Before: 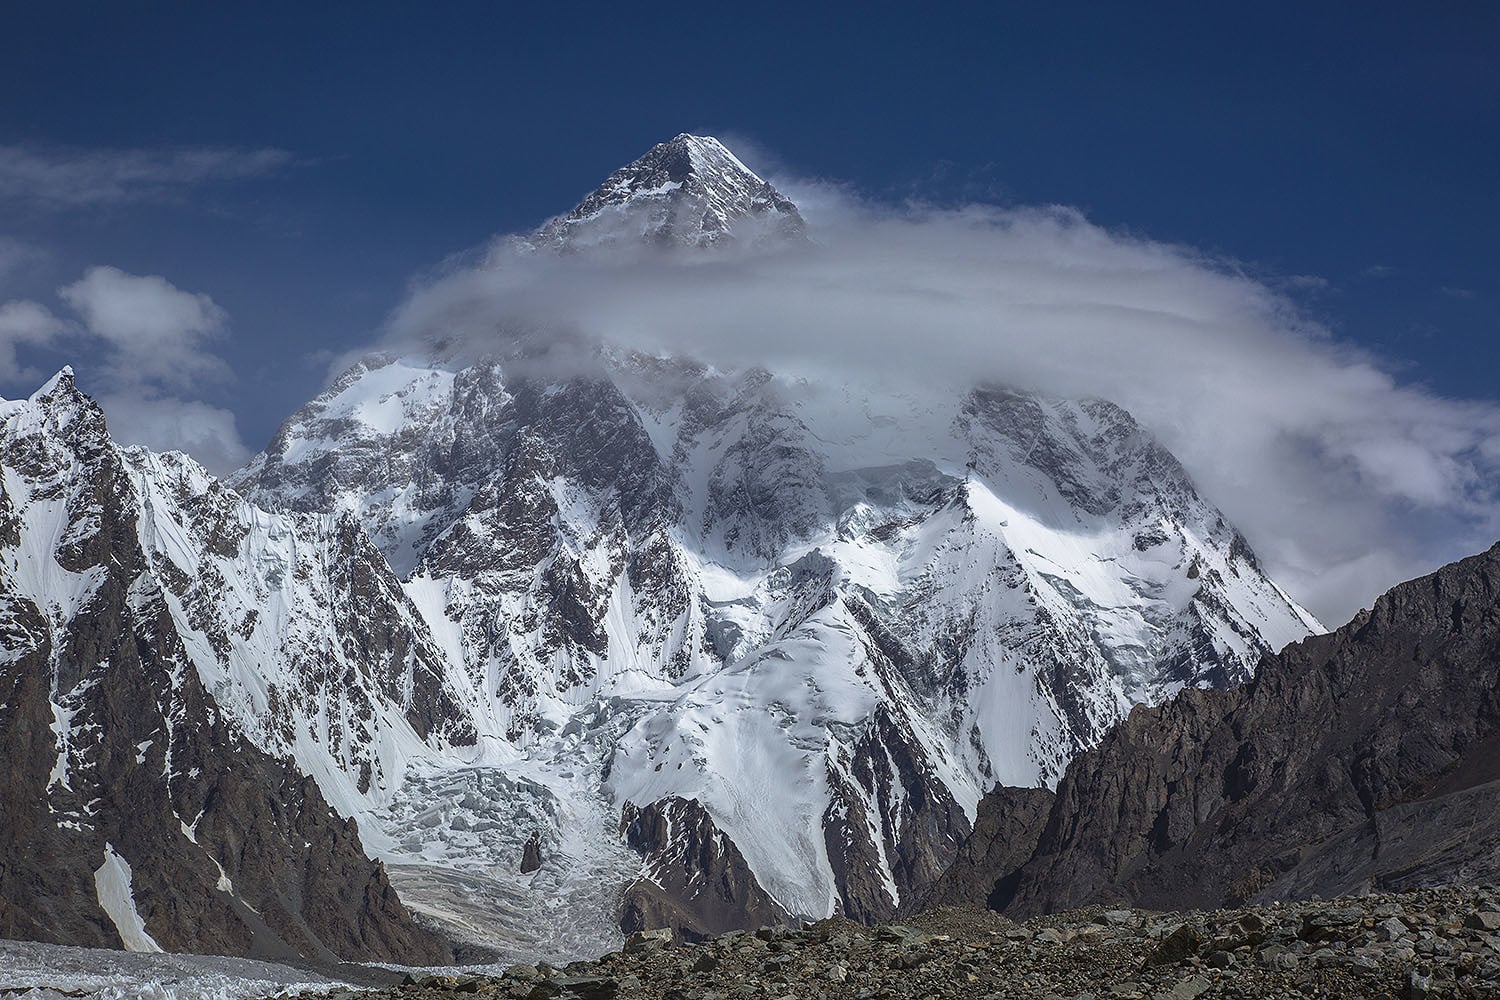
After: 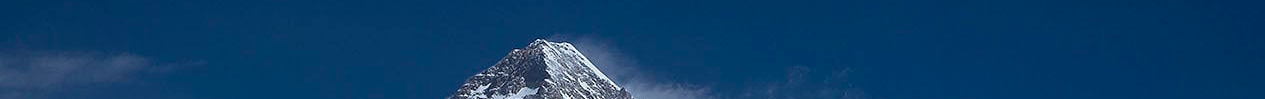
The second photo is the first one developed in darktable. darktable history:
crop and rotate: left 9.644%, top 9.491%, right 6.021%, bottom 80.509%
tone equalizer: -7 EV 0.13 EV, smoothing diameter 25%, edges refinement/feathering 10, preserve details guided filter
